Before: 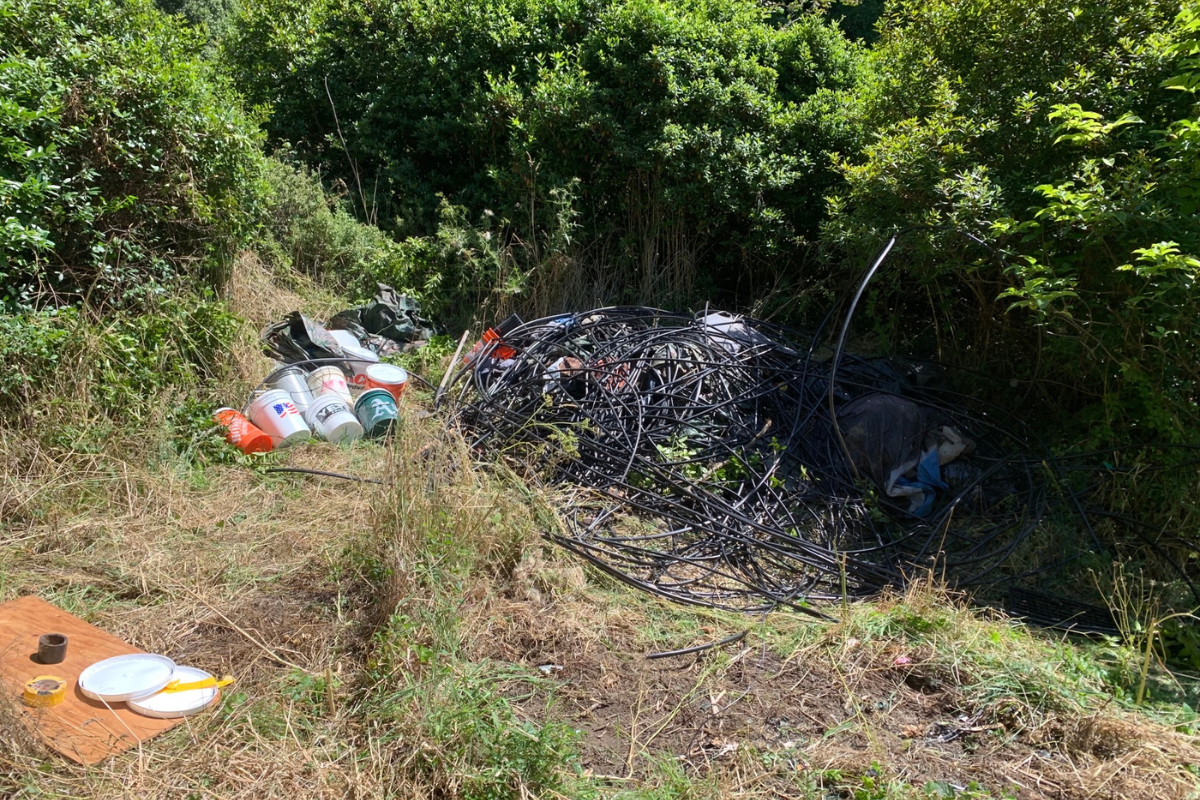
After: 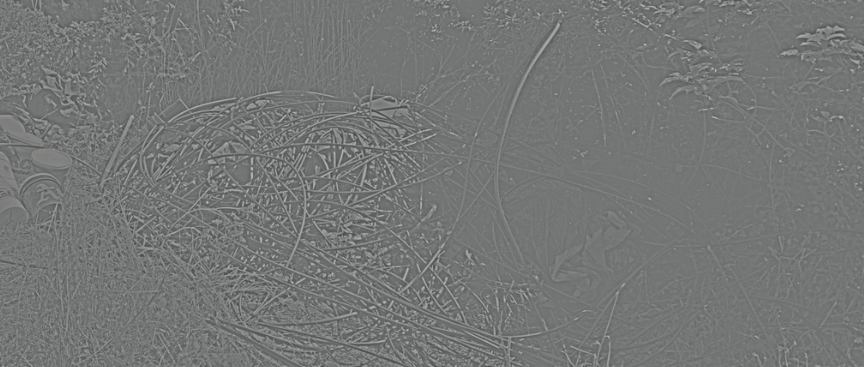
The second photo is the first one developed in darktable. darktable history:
velvia: on, module defaults
local contrast: on, module defaults
crop and rotate: left 27.938%, top 27.046%, bottom 27.046%
shadows and highlights: on, module defaults
color contrast: blue-yellow contrast 0.7
highpass: sharpness 5.84%, contrast boost 8.44%
exposure: black level correction 0.001, exposure 0.5 EV, compensate exposure bias true, compensate highlight preservation false
color balance rgb: shadows lift › chroma 2%, shadows lift › hue 217.2°, power › hue 60°, highlights gain › chroma 1%, highlights gain › hue 69.6°, global offset › luminance -0.5%, perceptual saturation grading › global saturation 15%, global vibrance 15%
